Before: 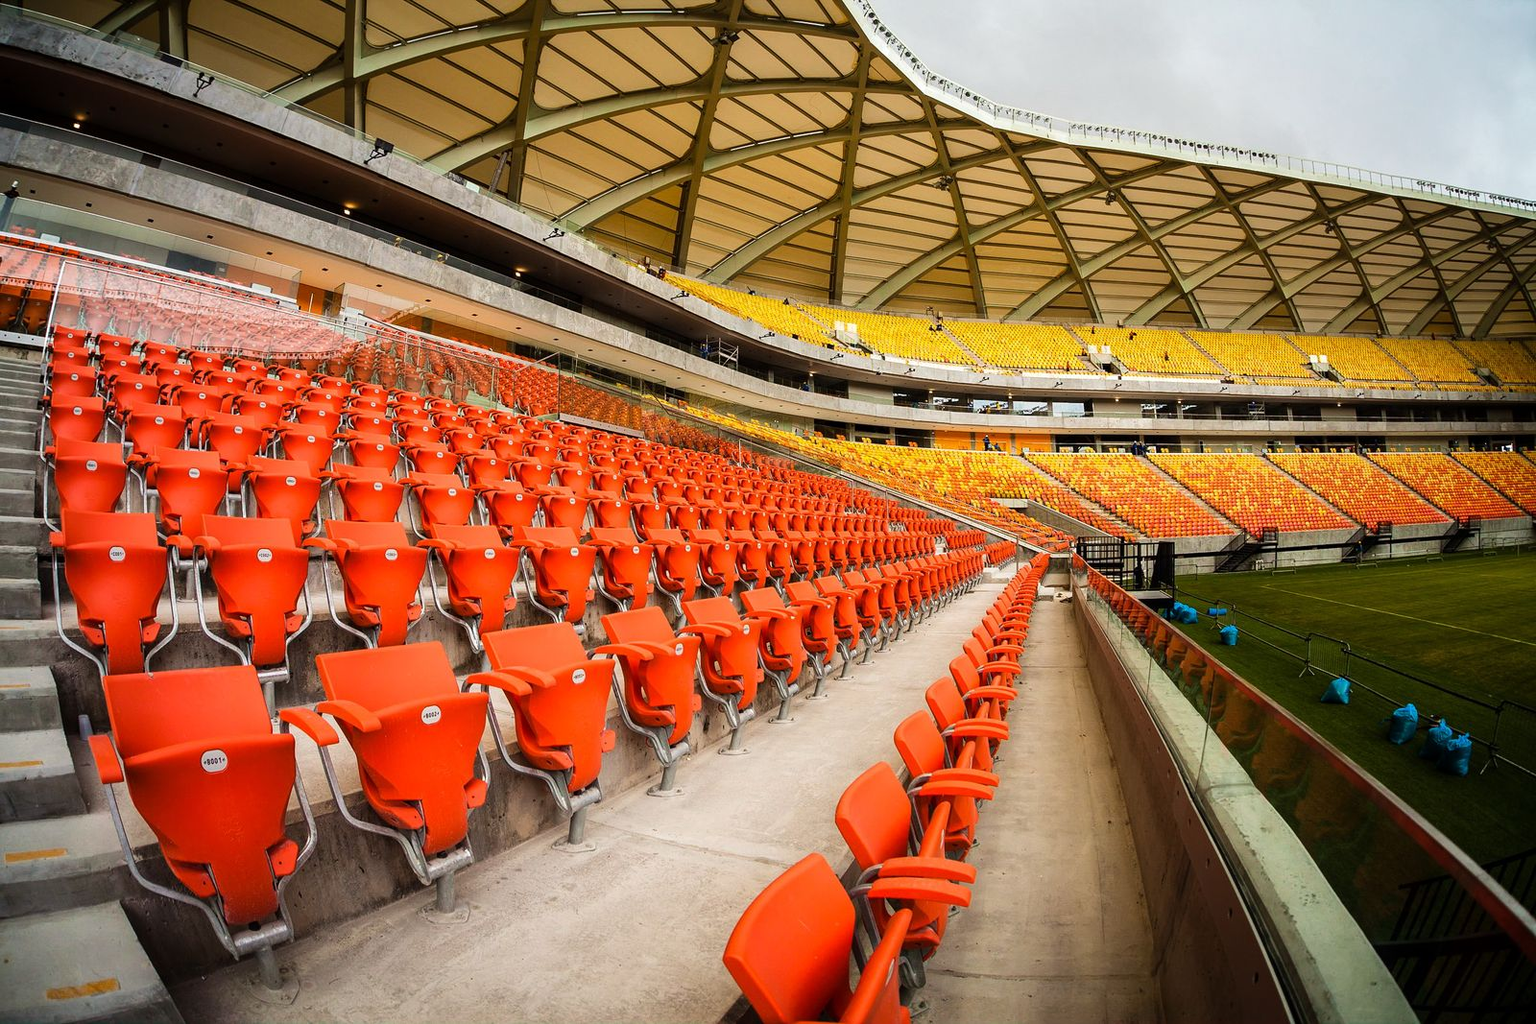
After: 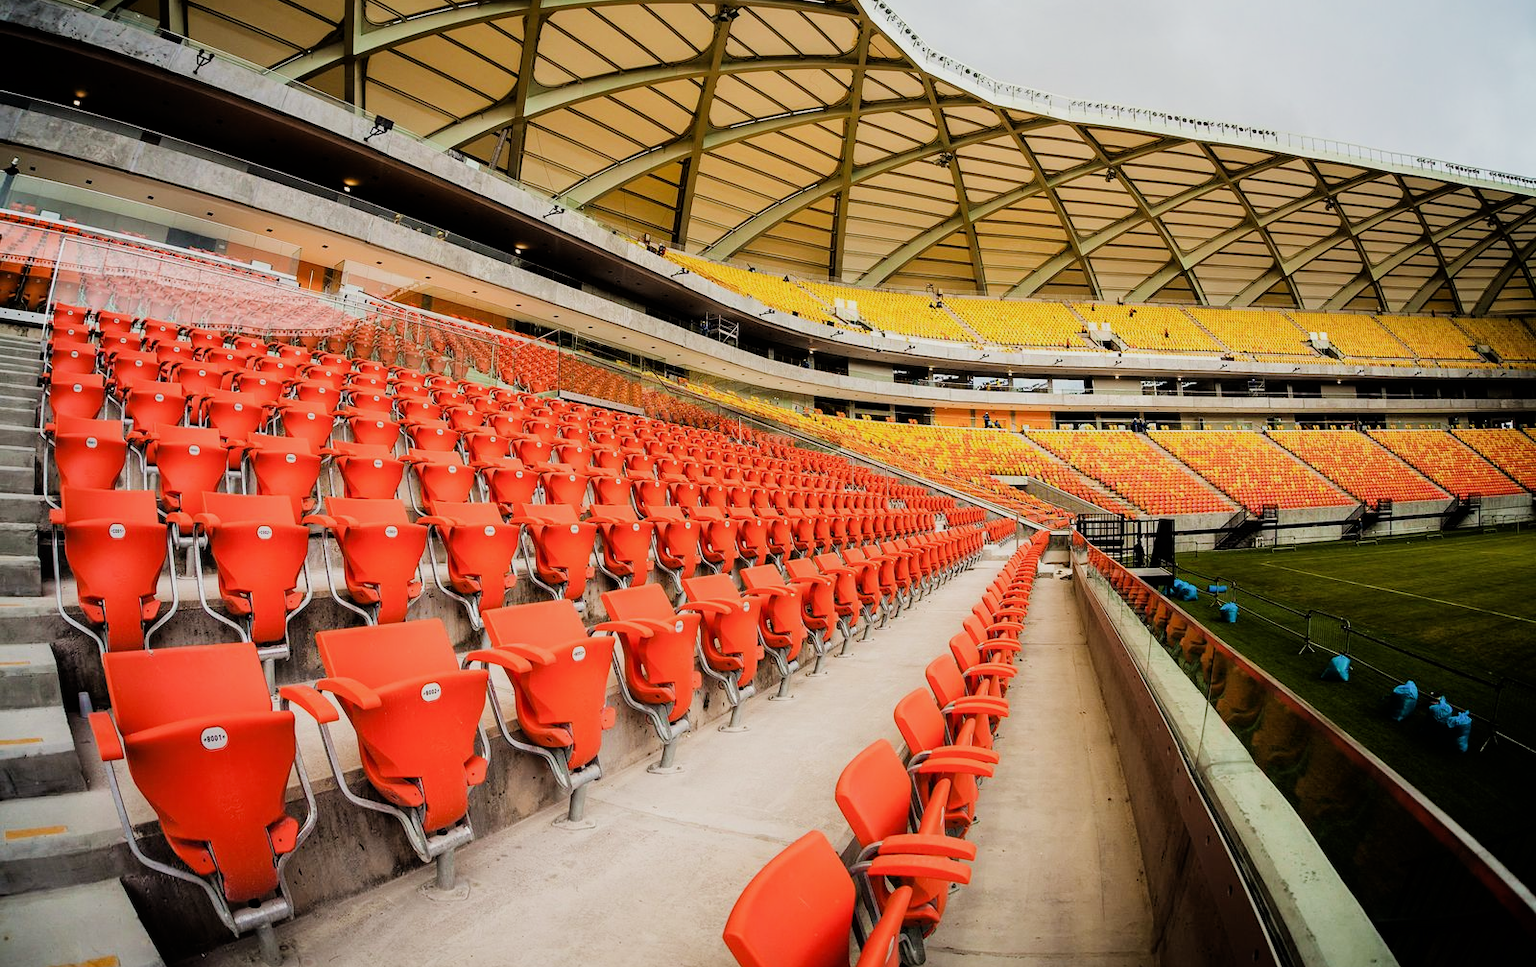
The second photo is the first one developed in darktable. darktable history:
crop and rotate: top 2.253%, bottom 3.205%
filmic rgb: black relative exposure -7.65 EV, white relative exposure 4.56 EV, threshold 3 EV, hardness 3.61, enable highlight reconstruction true
tone equalizer: -8 EV -0.433 EV, -7 EV -0.413 EV, -6 EV -0.335 EV, -5 EV -0.223 EV, -3 EV 0.233 EV, -2 EV 0.341 EV, -1 EV 0.375 EV, +0 EV 0.443 EV
